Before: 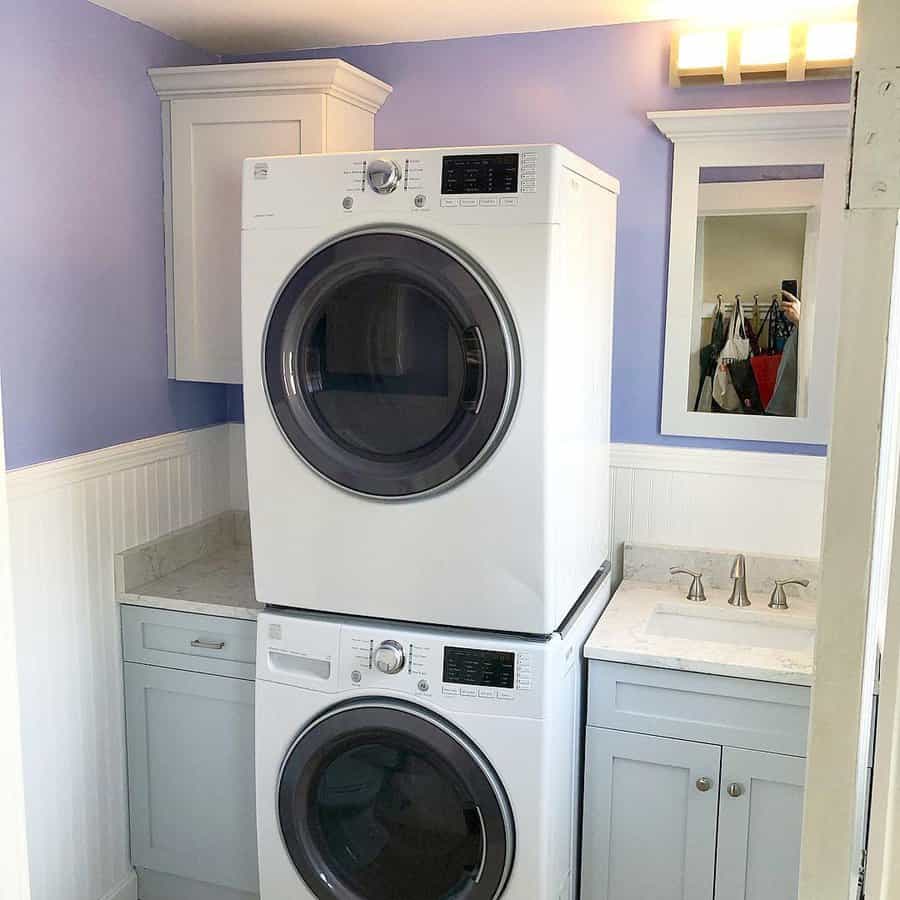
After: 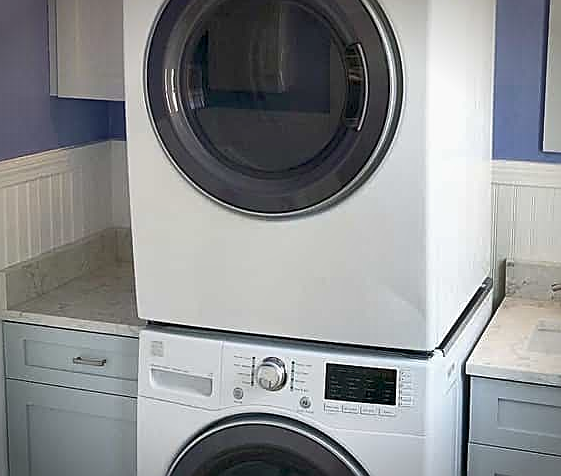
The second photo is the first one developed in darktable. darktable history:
base curve: curves: ch0 [(0, 0) (0.989, 0.992)]
sharpen: on, module defaults
vignetting: fall-off start 88.71%, fall-off radius 43.18%, brightness -0.556, saturation -0.003, width/height ratio 1.167, unbound false
tone equalizer: -8 EV 0.229 EV, -7 EV 0.417 EV, -6 EV 0.398 EV, -5 EV 0.213 EV, -3 EV -0.285 EV, -2 EV -0.445 EV, -1 EV -0.442 EV, +0 EV -0.248 EV
crop: left 13.113%, top 31.529%, right 24.457%, bottom 15.535%
exposure: black level correction 0.001, exposure 0.192 EV, compensate highlight preservation false
shadows and highlights: low approximation 0.01, soften with gaussian
